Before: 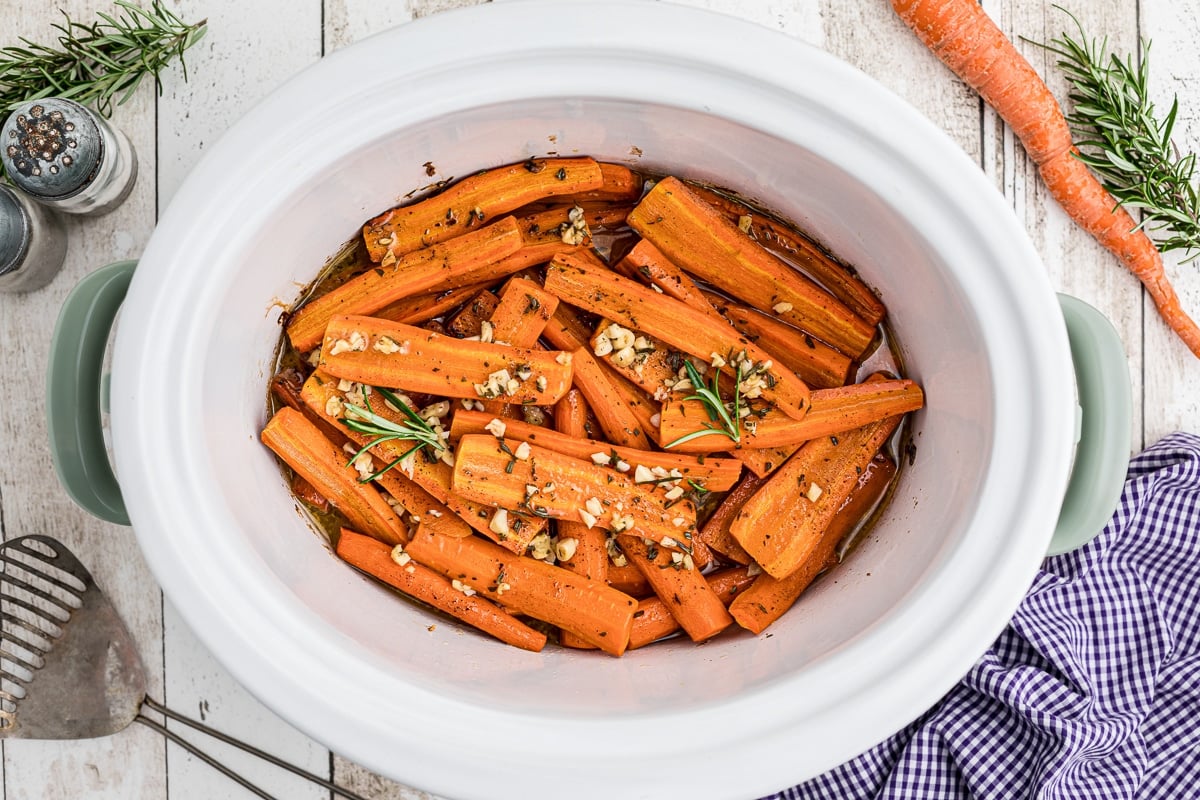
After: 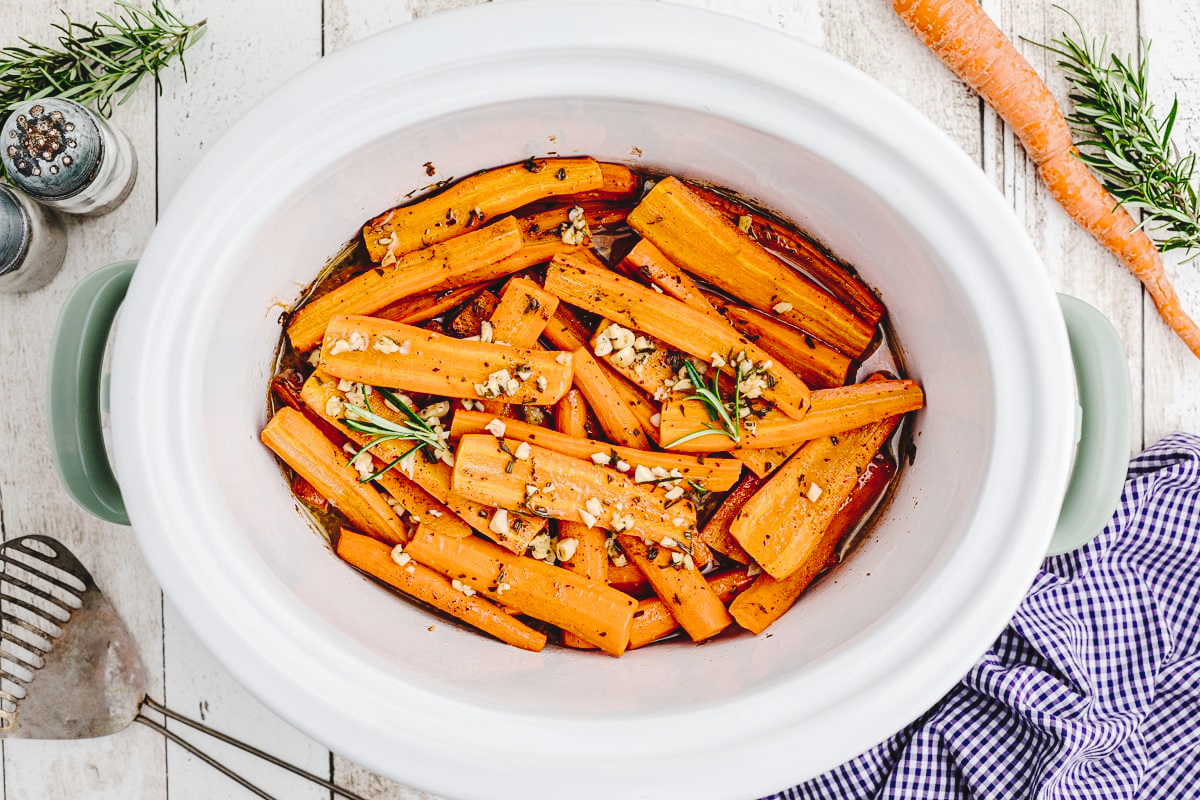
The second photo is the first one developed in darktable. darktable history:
tone curve: curves: ch0 [(0, 0) (0.003, 0.058) (0.011, 0.061) (0.025, 0.065) (0.044, 0.076) (0.069, 0.083) (0.1, 0.09) (0.136, 0.102) (0.177, 0.145) (0.224, 0.196) (0.277, 0.278) (0.335, 0.375) (0.399, 0.486) (0.468, 0.578) (0.543, 0.651) (0.623, 0.717) (0.709, 0.783) (0.801, 0.838) (0.898, 0.91) (1, 1)], preserve colors none
